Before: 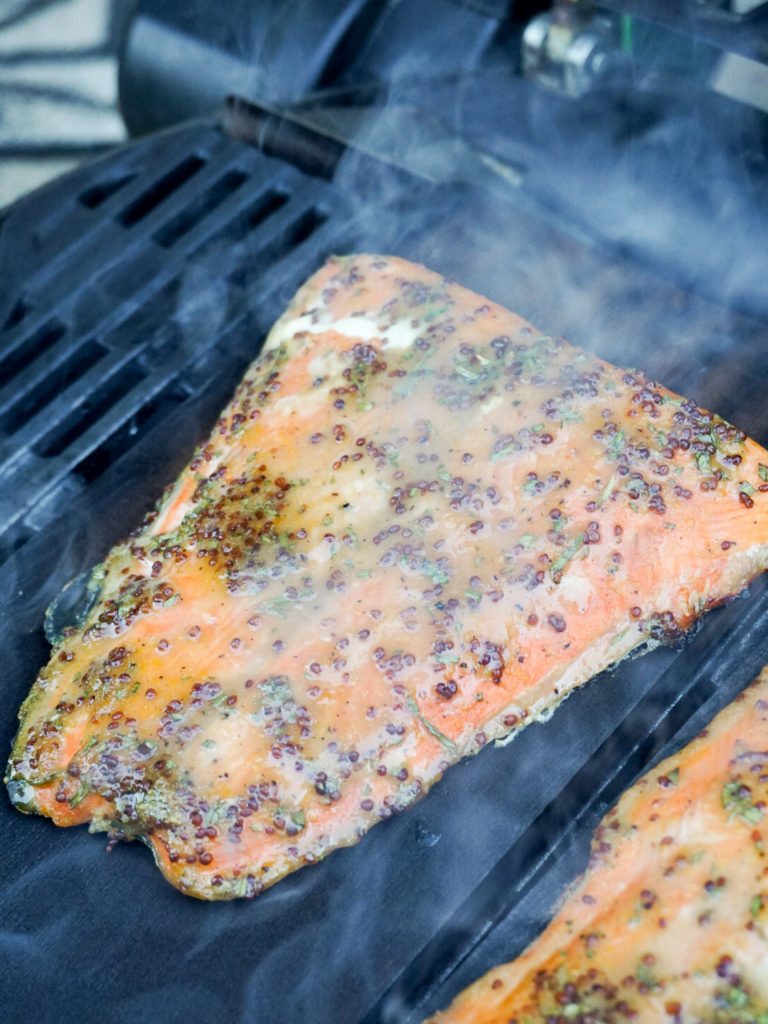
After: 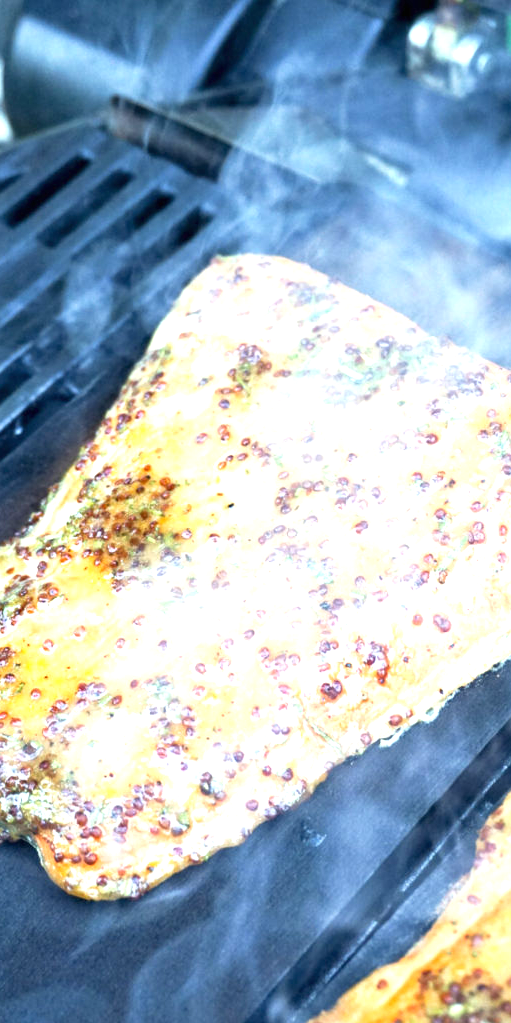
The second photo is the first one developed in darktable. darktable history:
crop and rotate: left 15.055%, right 18.278%
exposure: black level correction 0, exposure 1.2 EV, compensate highlight preservation false
